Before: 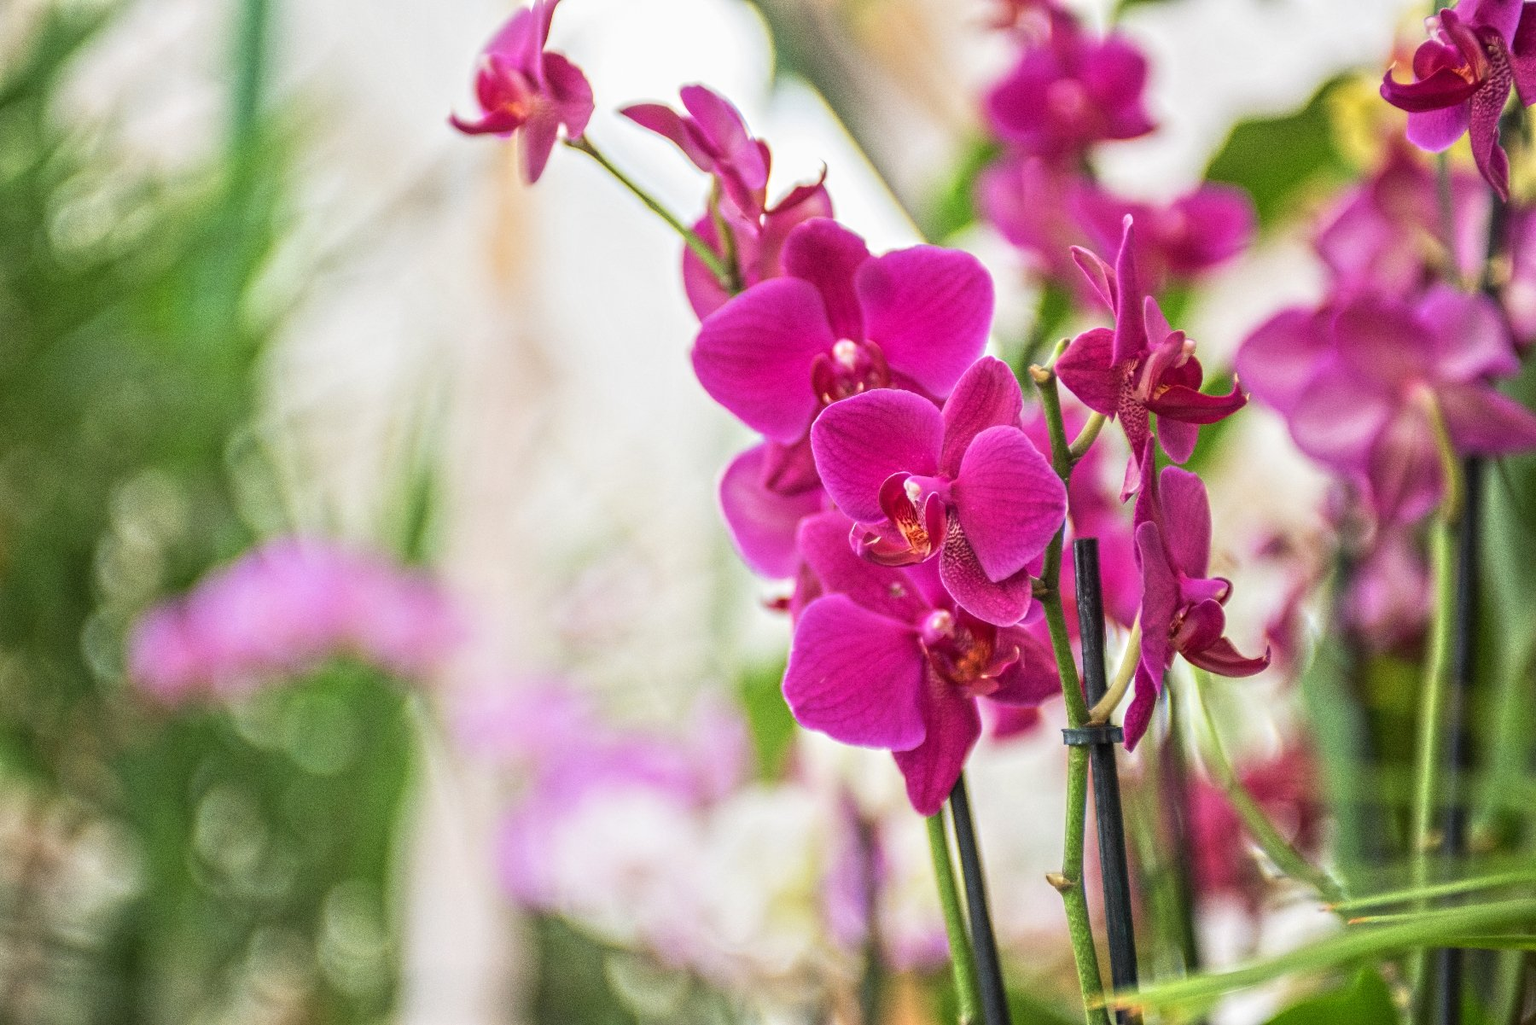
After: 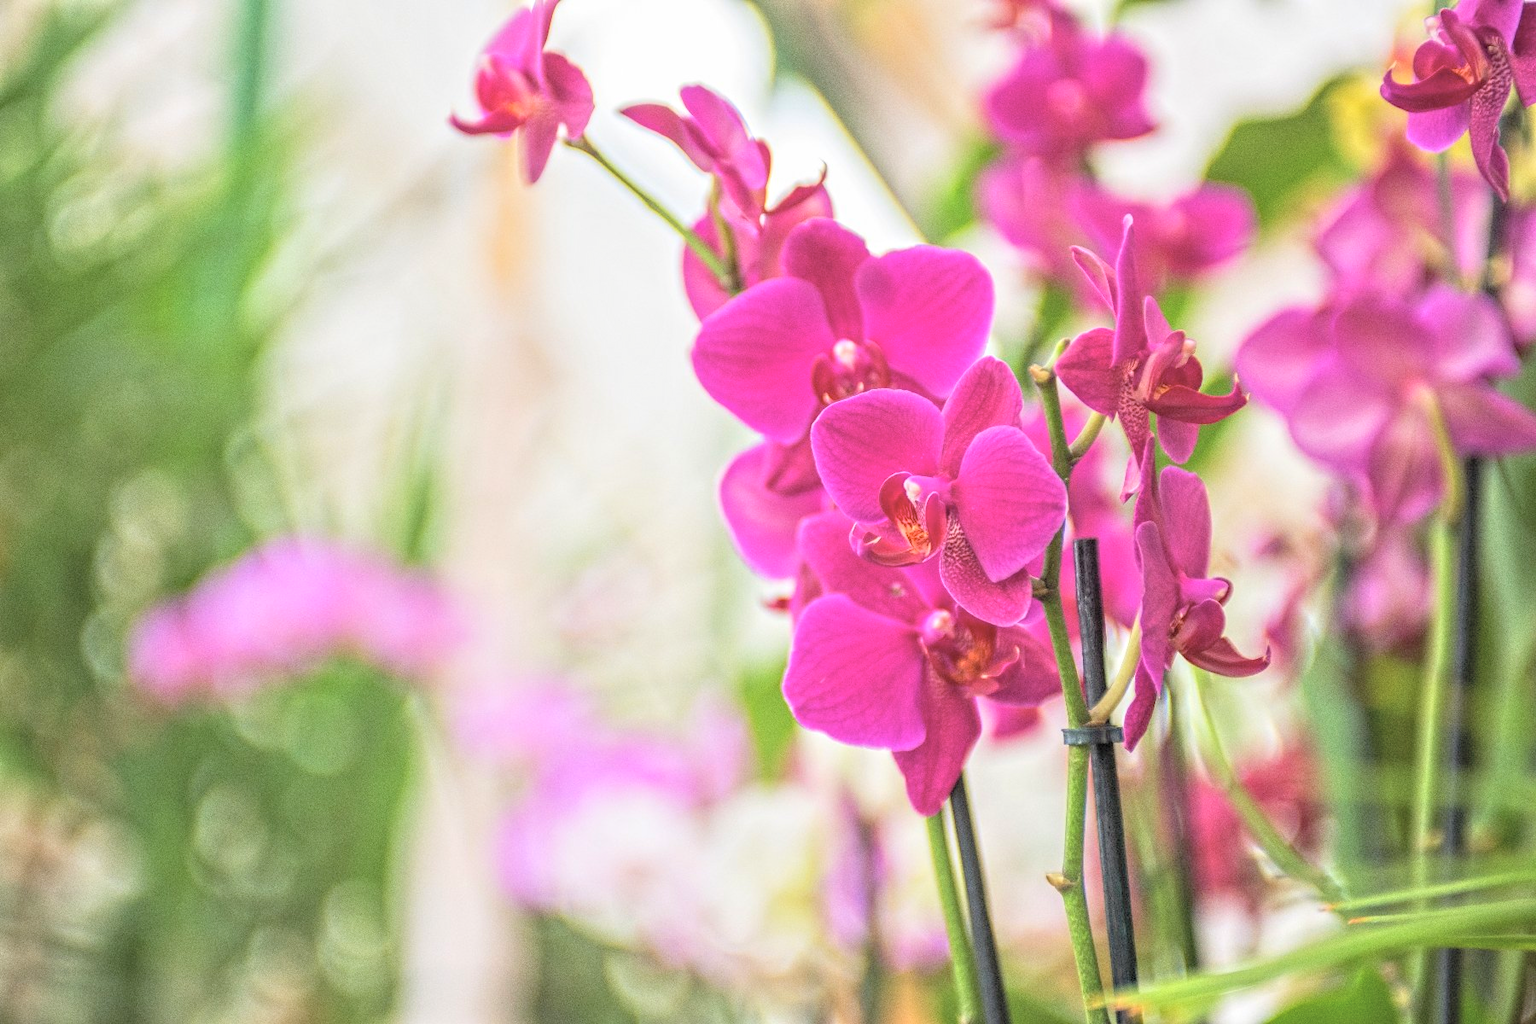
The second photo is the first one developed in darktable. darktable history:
haze removal: compatibility mode true, adaptive false
contrast brightness saturation: brightness 0.282
